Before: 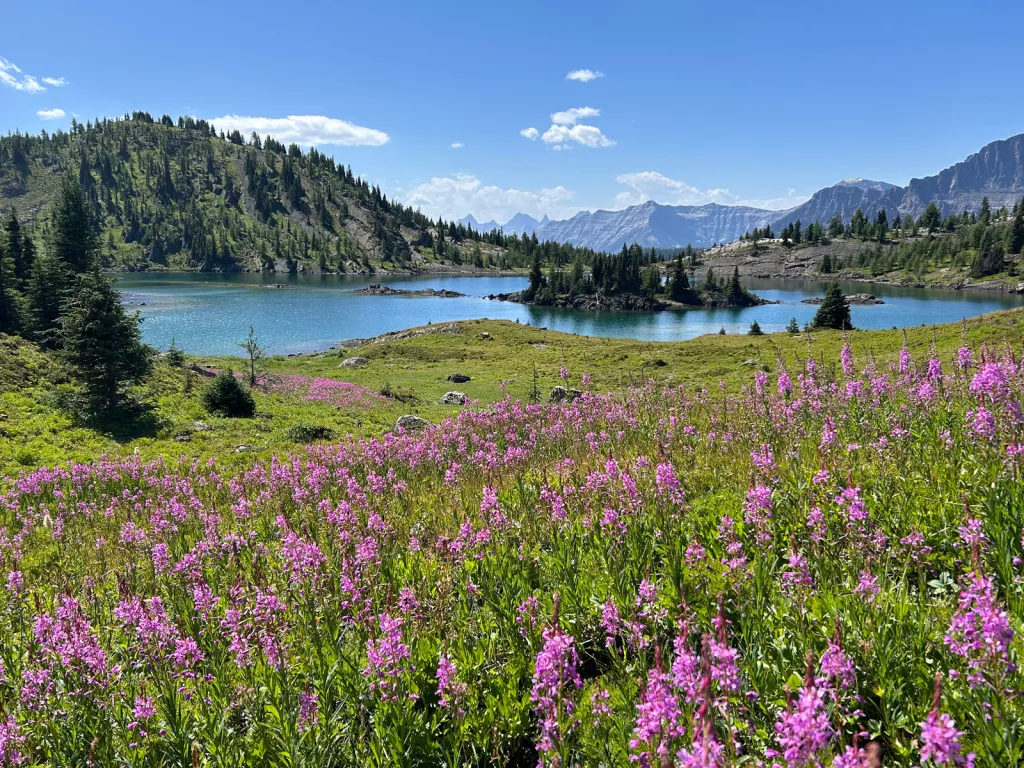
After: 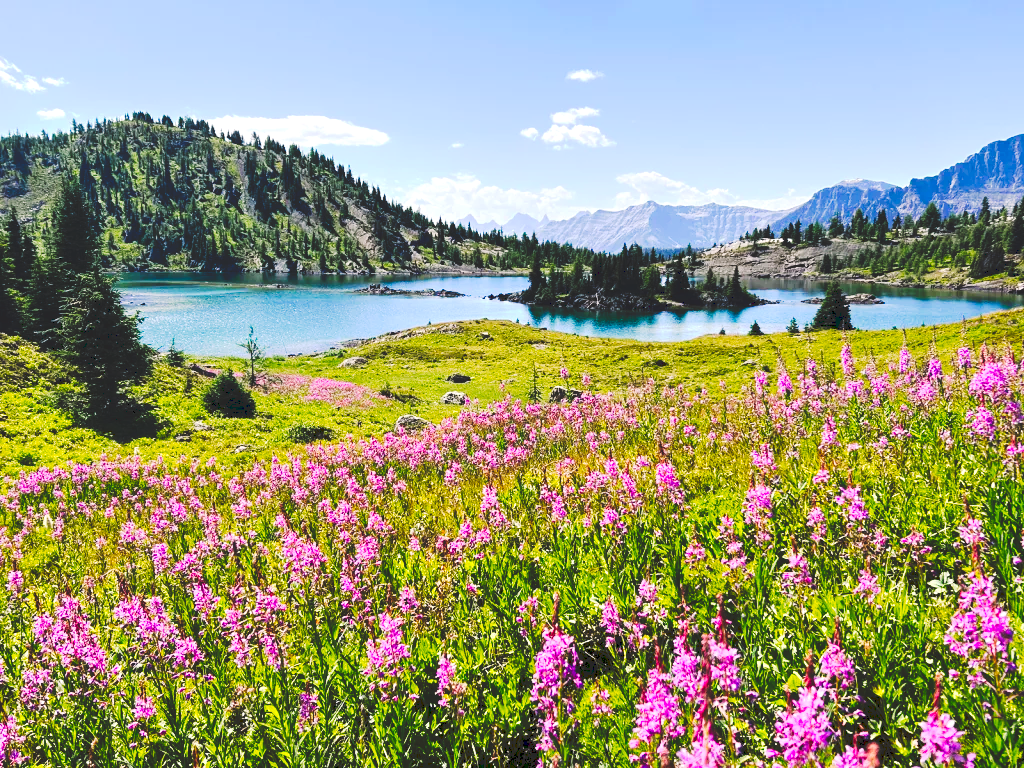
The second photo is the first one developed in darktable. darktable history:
tone curve: curves: ch0 [(0, 0) (0.003, 0.145) (0.011, 0.15) (0.025, 0.15) (0.044, 0.156) (0.069, 0.161) (0.1, 0.169) (0.136, 0.175) (0.177, 0.184) (0.224, 0.196) (0.277, 0.234) (0.335, 0.291) (0.399, 0.391) (0.468, 0.505) (0.543, 0.633) (0.623, 0.742) (0.709, 0.826) (0.801, 0.882) (0.898, 0.93) (1, 1)], preserve colors none
exposure: black level correction 0.001, exposure 0.499 EV, compensate highlight preservation false
color correction: highlights a* 3.29, highlights b* 1.81, saturation 1.2
